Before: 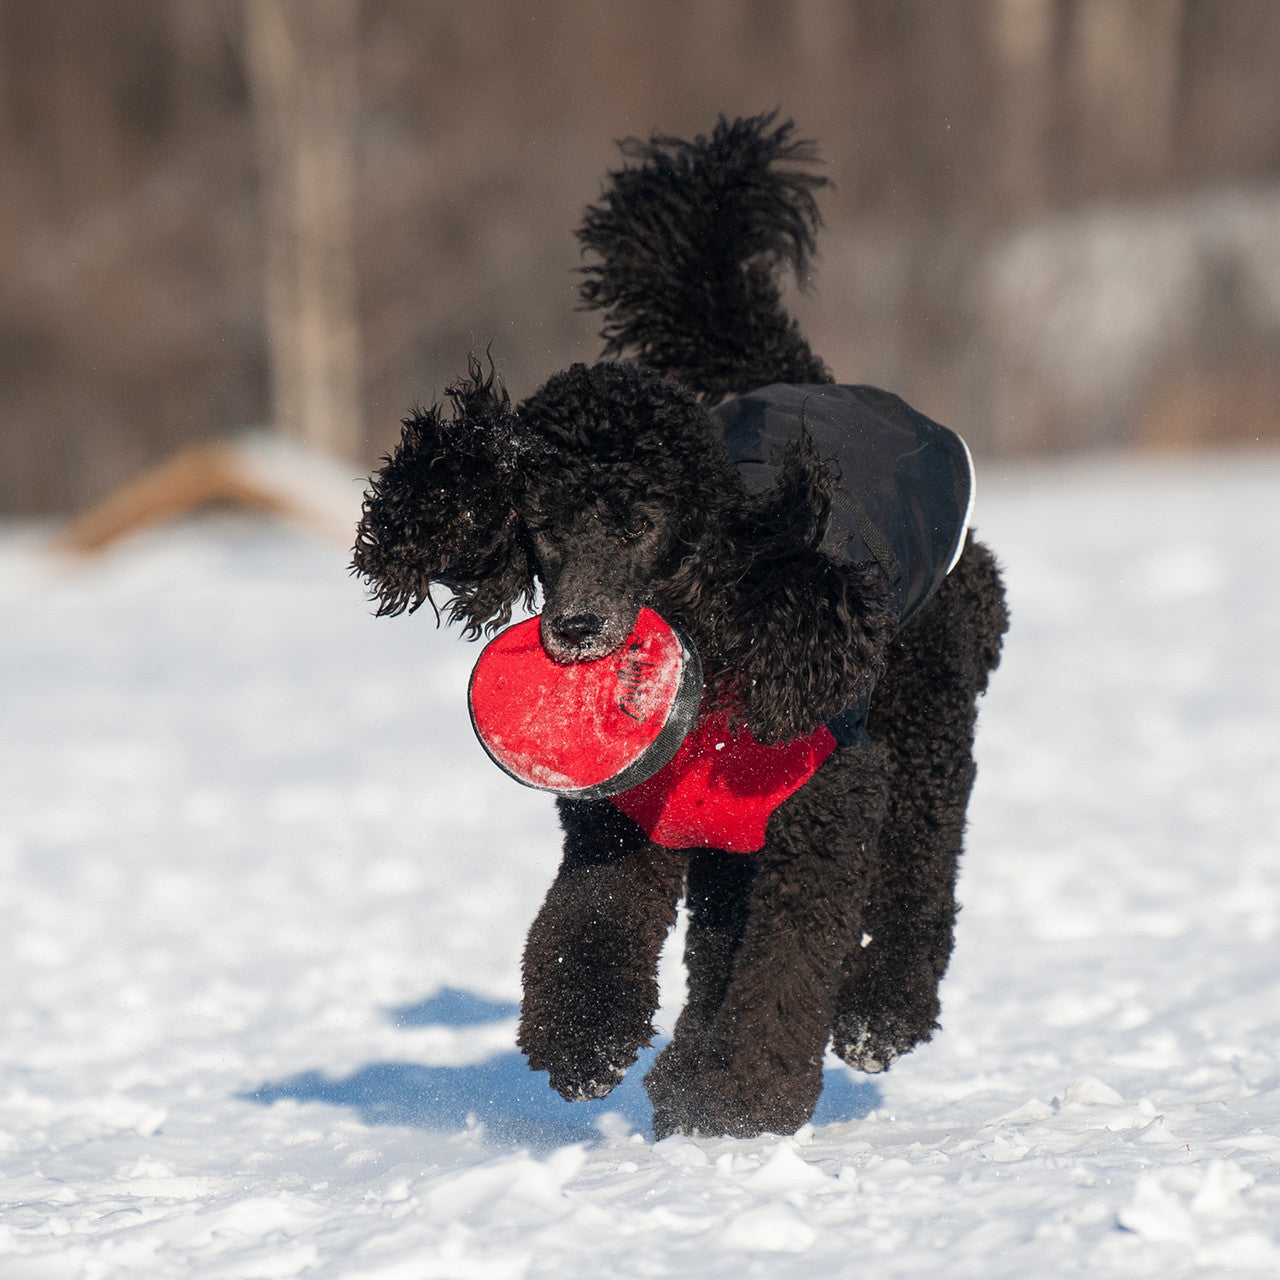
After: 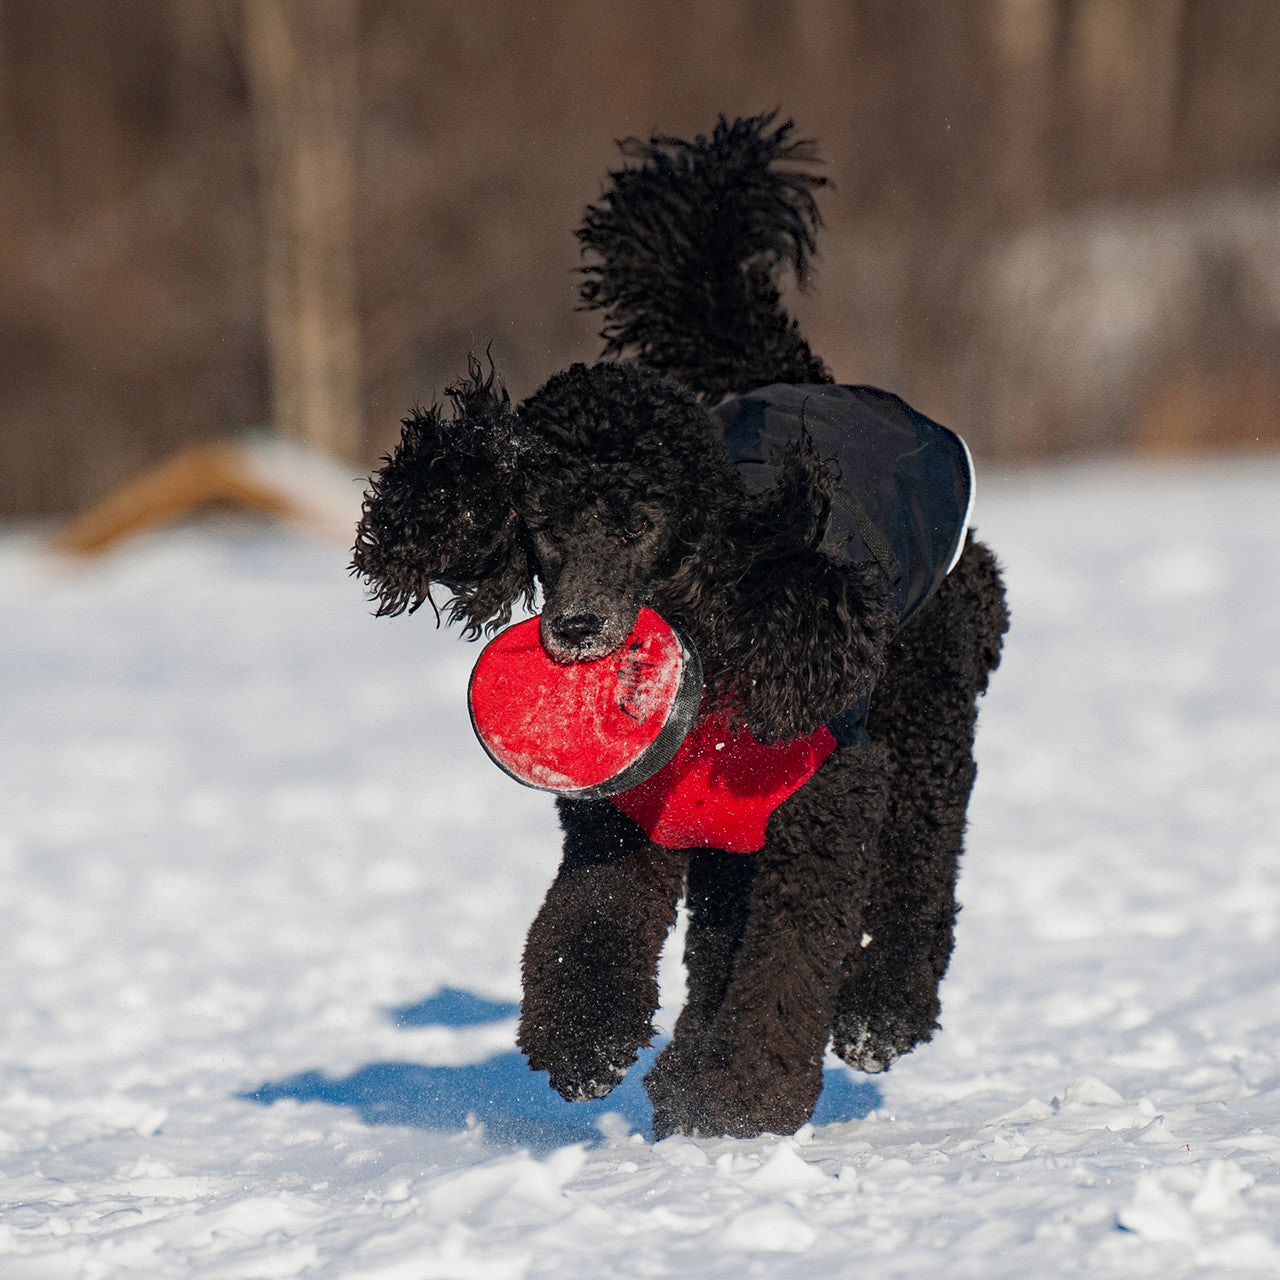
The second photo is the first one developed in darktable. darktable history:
exposure: exposure -0.157 EV, compensate highlight preservation false
haze removal: strength 0.5, distance 0.43, compatibility mode true, adaptive false
